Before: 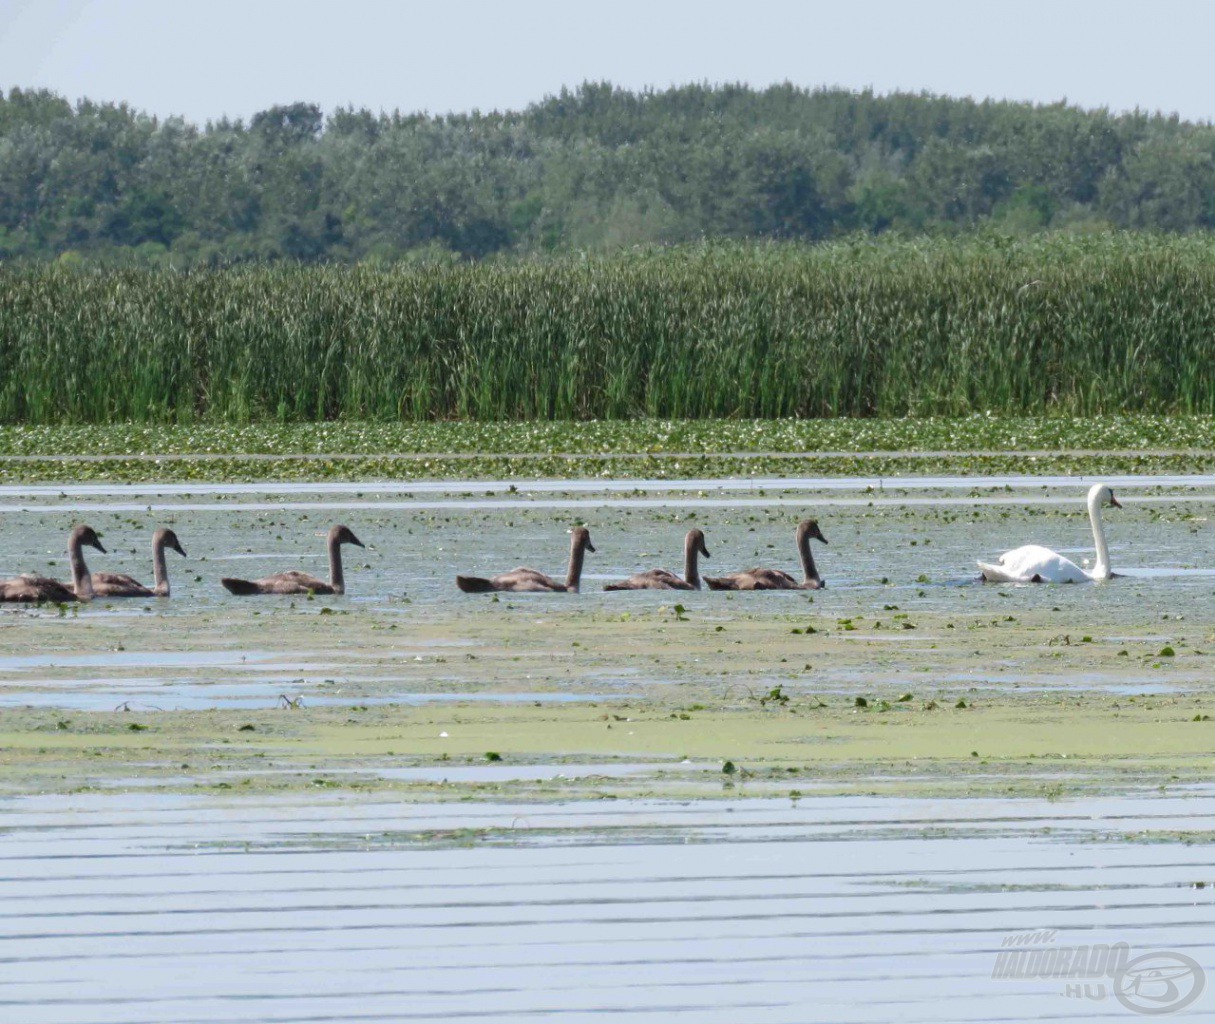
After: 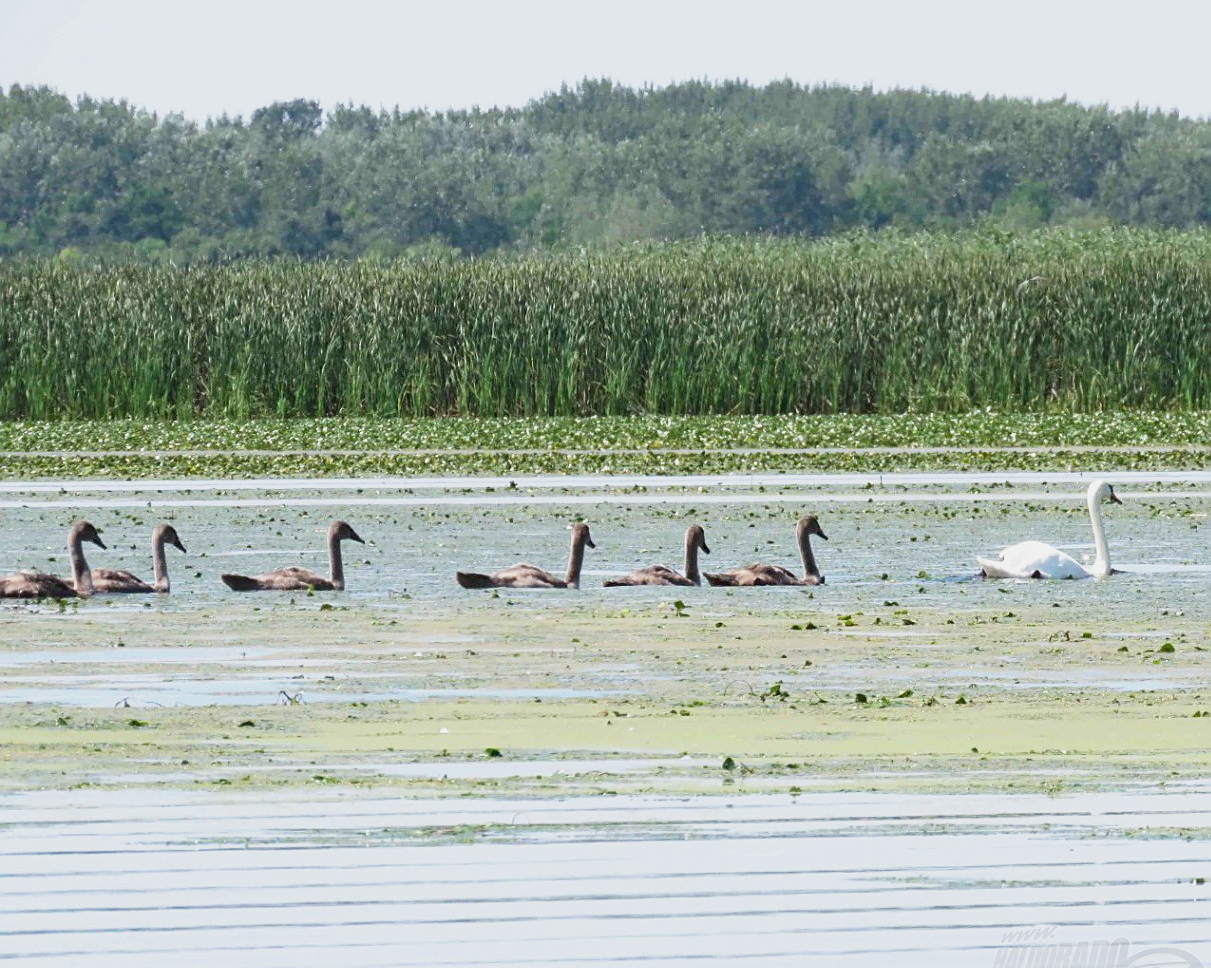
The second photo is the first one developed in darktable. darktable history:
crop: top 0.395%, right 0.265%, bottom 5.032%
base curve: curves: ch0 [(0, 0) (0.088, 0.125) (0.176, 0.251) (0.354, 0.501) (0.613, 0.749) (1, 0.877)], preserve colors none
sharpen: radius 1.939
